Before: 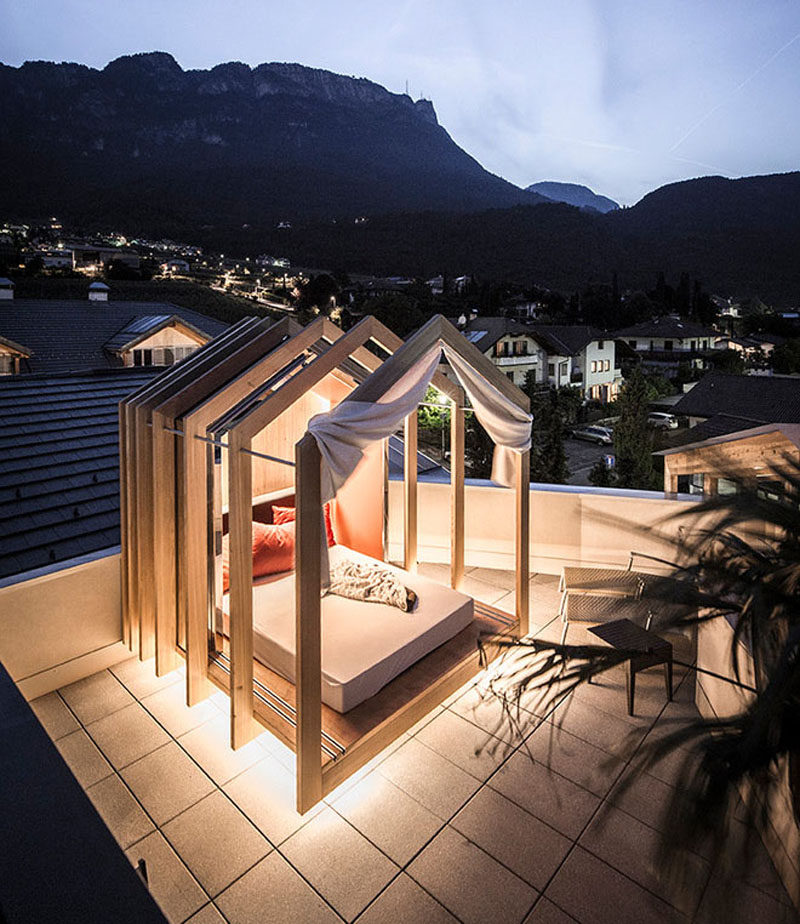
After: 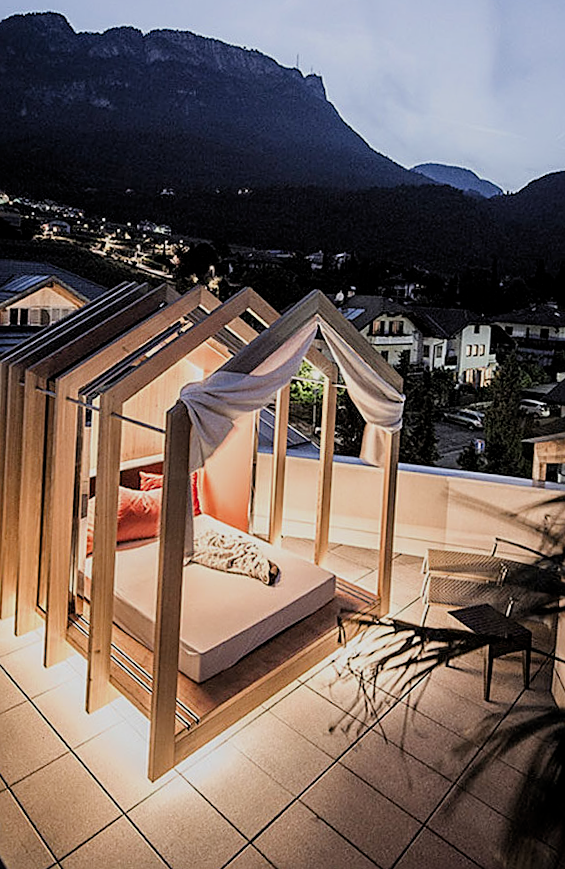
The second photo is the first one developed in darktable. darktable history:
crop and rotate: angle -3.16°, left 14.2%, top 0.027%, right 10.768%, bottom 0.025%
filmic rgb: middle gray luminance 18.42%, black relative exposure -8.96 EV, white relative exposure 3.72 EV, target black luminance 0%, hardness 4.87, latitude 67.88%, contrast 0.943, highlights saturation mix 19.26%, shadows ↔ highlights balance 21.16%
sharpen: on, module defaults
